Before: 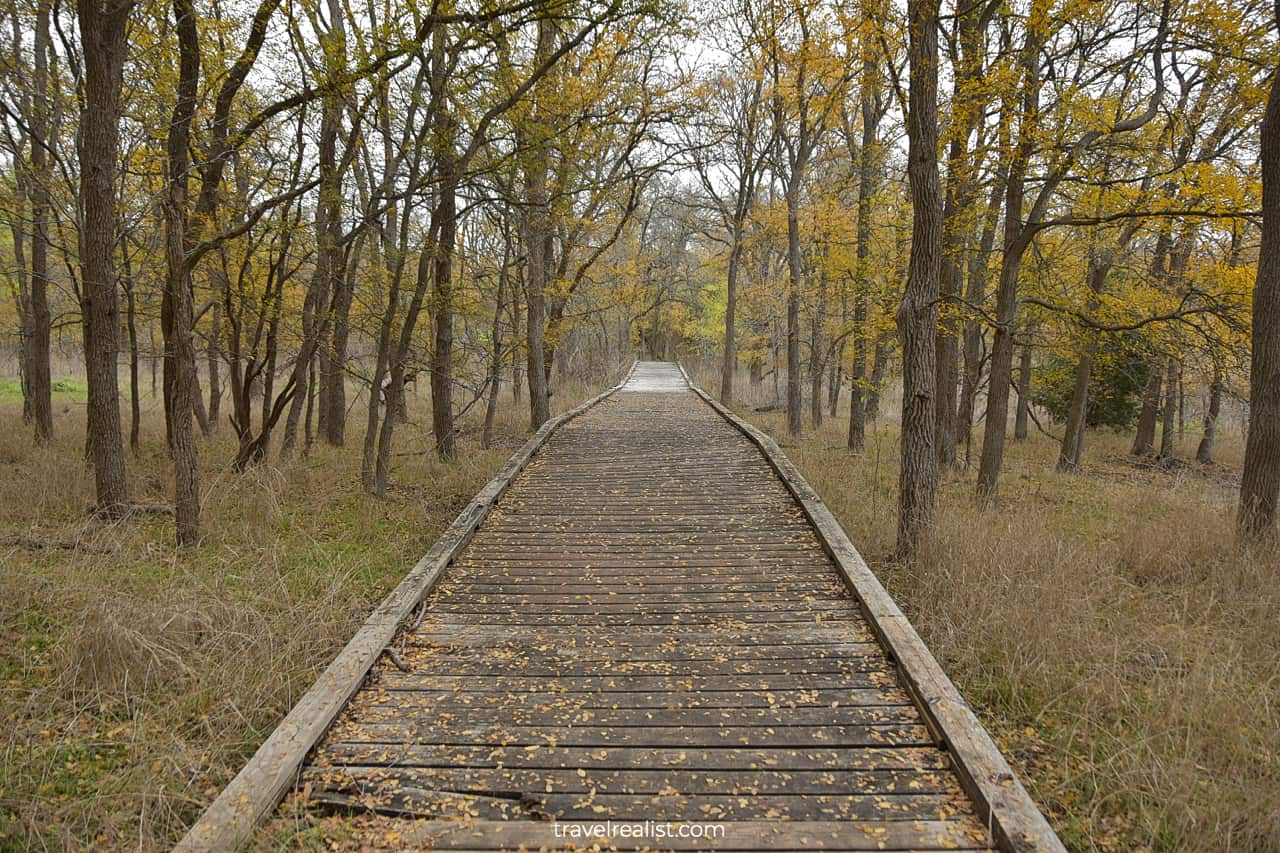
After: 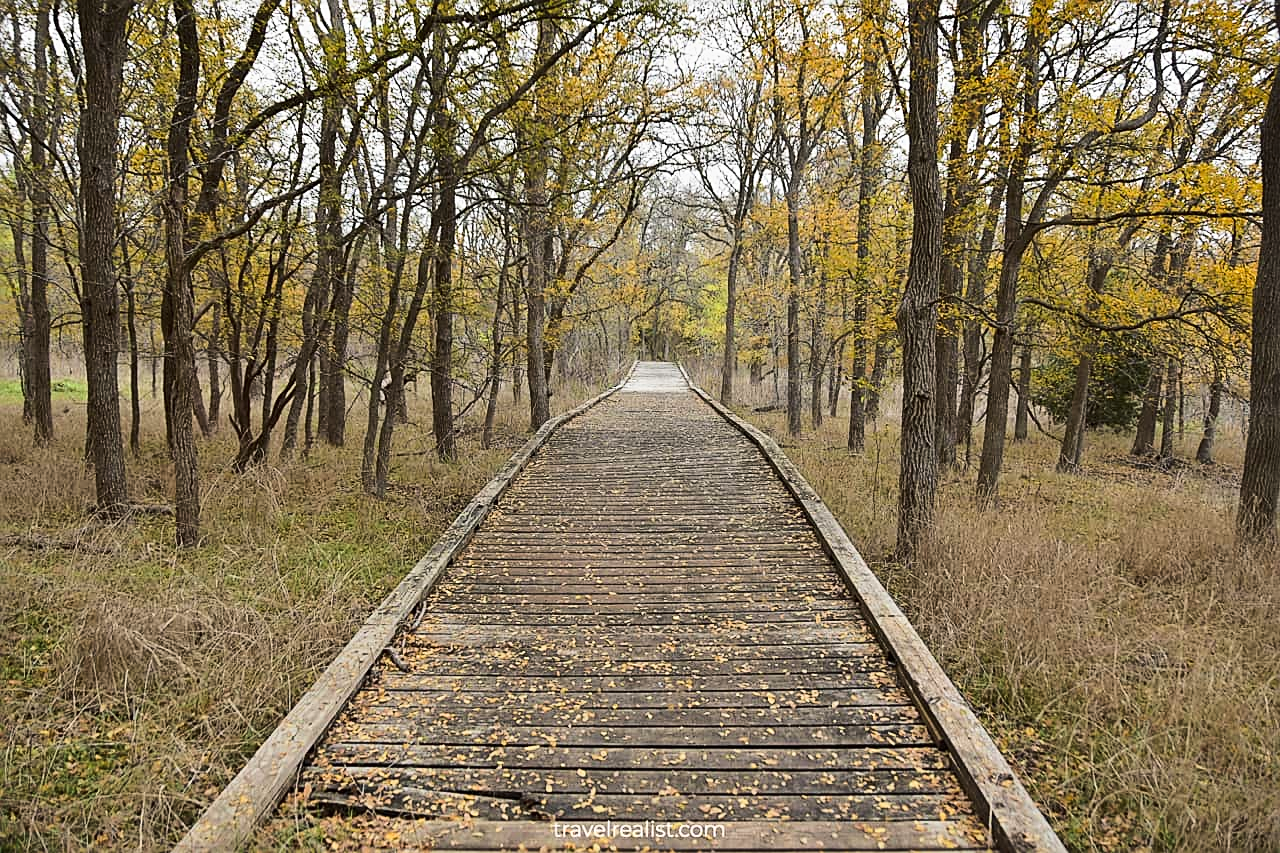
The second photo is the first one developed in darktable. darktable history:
tone curve: curves: ch0 [(0, 0) (0.114, 0.083) (0.303, 0.285) (0.447, 0.51) (0.602, 0.697) (0.772, 0.866) (0.999, 0.978)]; ch1 [(0, 0) (0.389, 0.352) (0.458, 0.433) (0.486, 0.474) (0.509, 0.505) (0.535, 0.528) (0.57, 0.579) (0.696, 0.706) (1, 1)]; ch2 [(0, 0) (0.369, 0.388) (0.449, 0.431) (0.501, 0.5) (0.528, 0.527) (0.589, 0.608) (0.697, 0.721) (1, 1)], color space Lab, linked channels, preserve colors none
sharpen: on, module defaults
